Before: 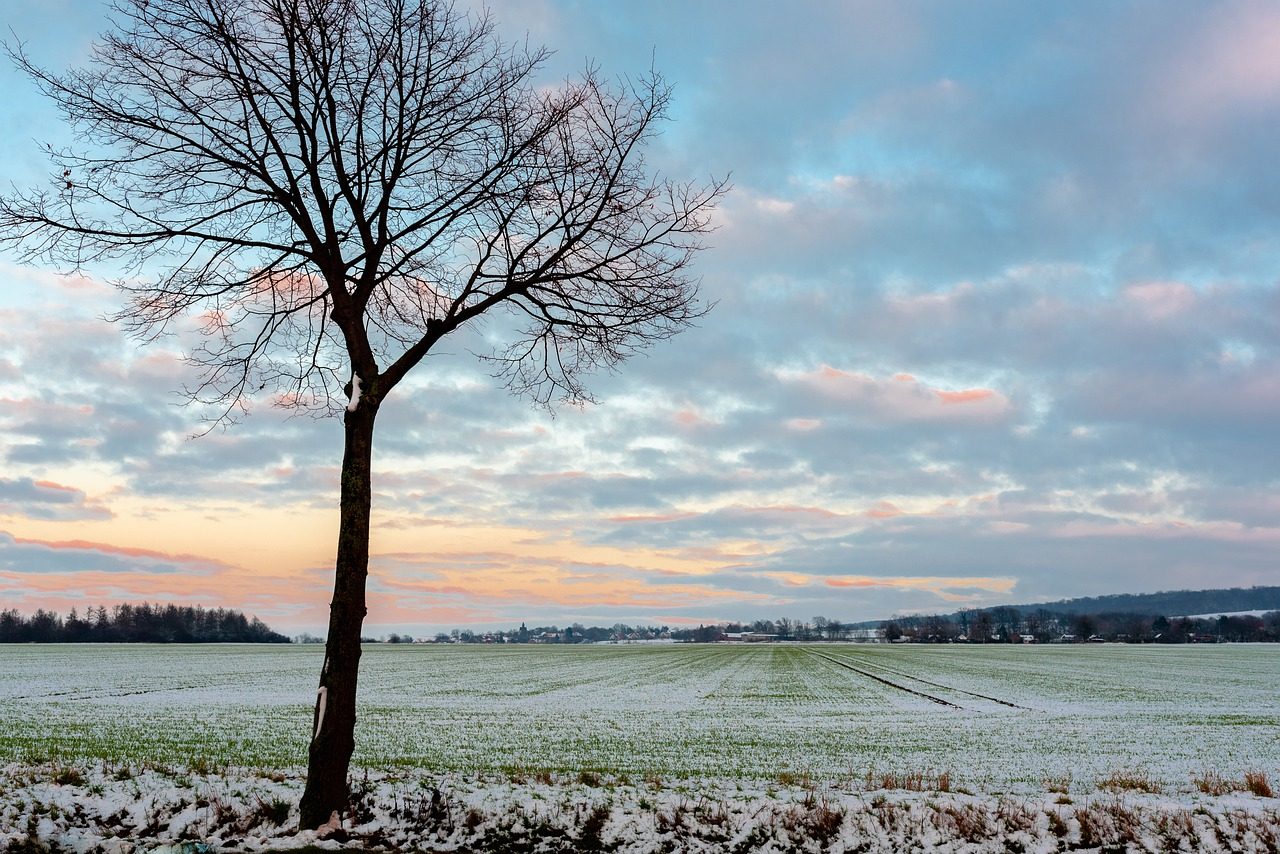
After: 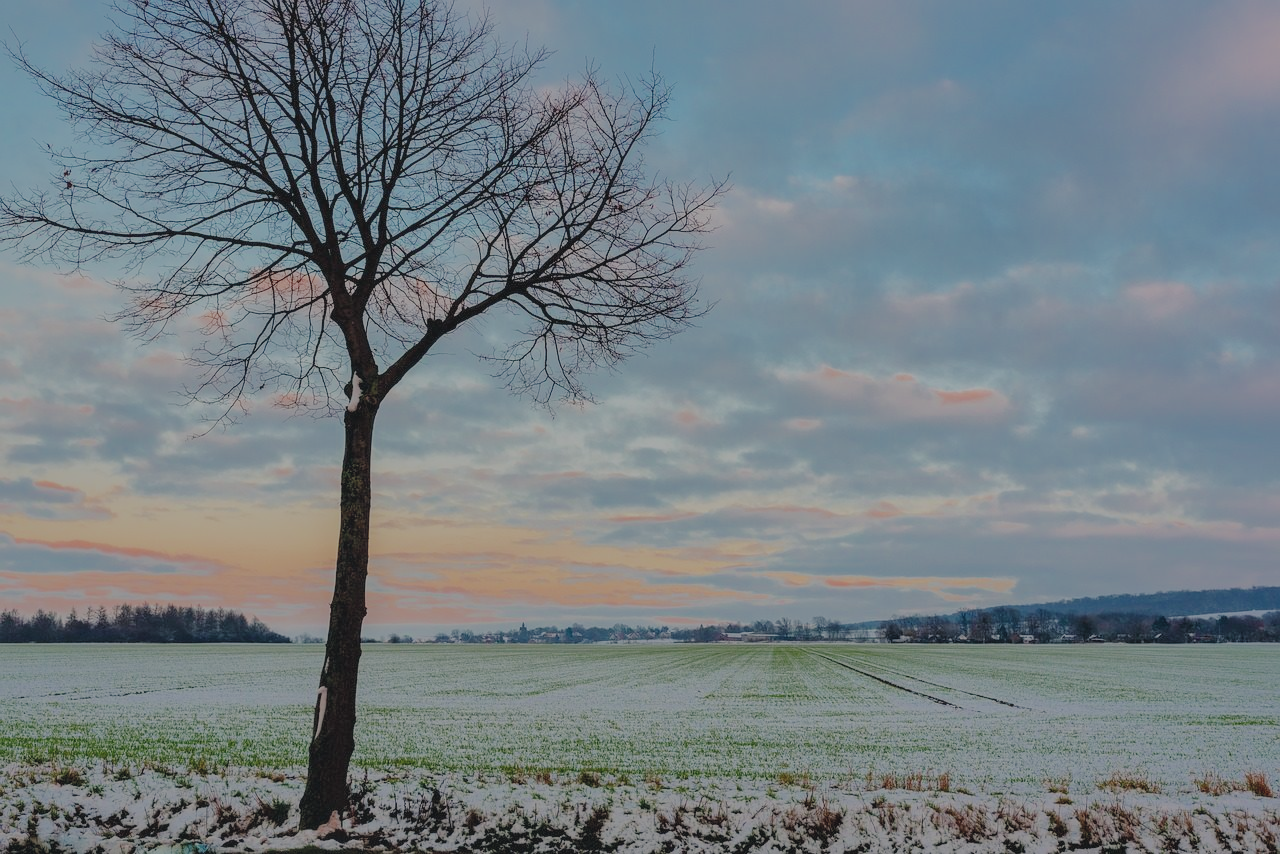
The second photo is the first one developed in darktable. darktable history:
shadows and highlights: shadows 39.95, highlights -59.93
filmic rgb: black relative exposure -8.02 EV, white relative exposure 8.06 EV, target black luminance 0%, hardness 2.42, latitude 76.48%, contrast 0.569, shadows ↔ highlights balance 0.014%
local contrast: on, module defaults
exposure: compensate highlight preservation false
color balance rgb: shadows lift › chroma 3.1%, shadows lift › hue 241.61°, global offset › luminance 0.772%, linear chroma grading › global chroma 9.667%, perceptual saturation grading › global saturation 5.745%, global vibrance 20%
